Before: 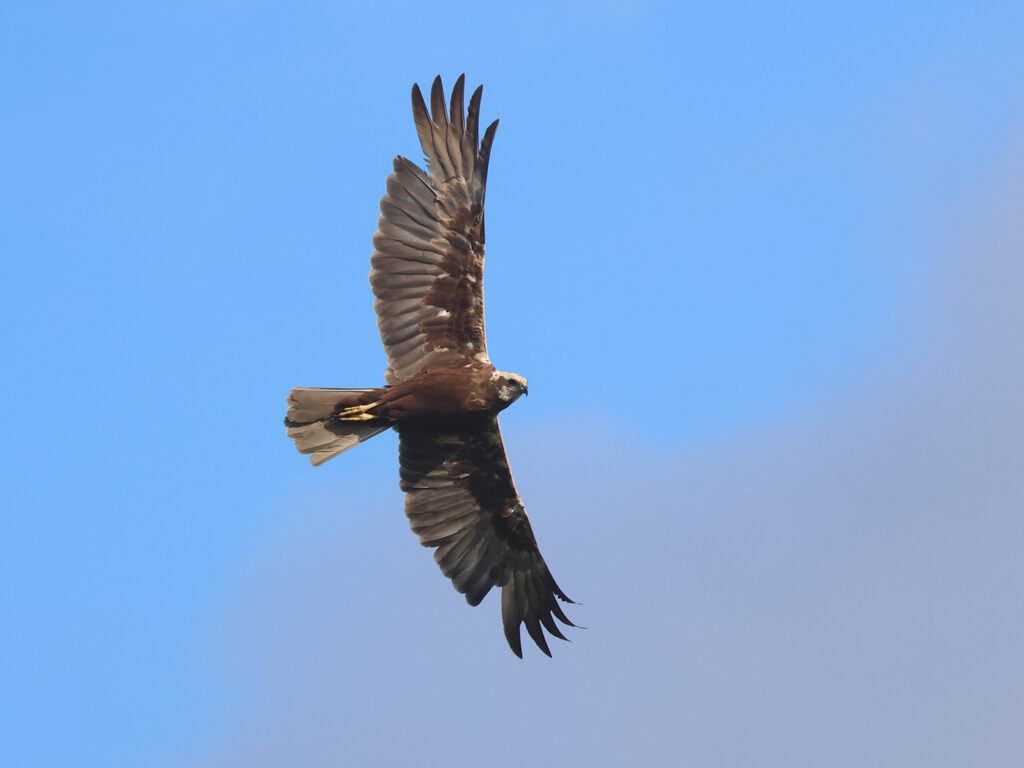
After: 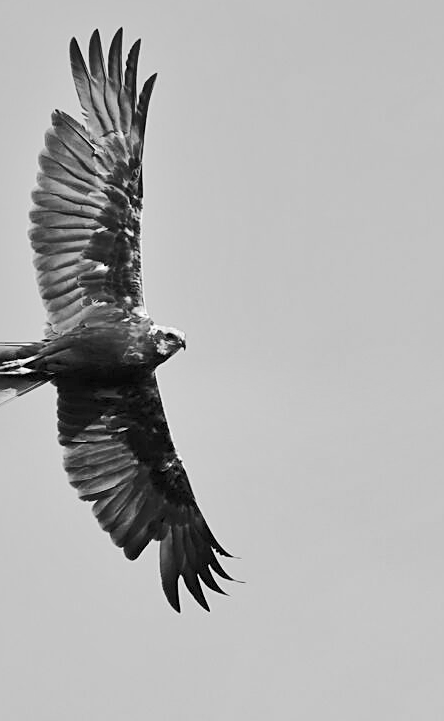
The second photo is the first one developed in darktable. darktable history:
sharpen: on, module defaults
bloom: size 9%, threshold 100%, strength 7%
exposure: black level correction 0.007, exposure 0.093 EV, compensate highlight preservation false
monochrome: size 1
crop: left 33.452%, top 6.025%, right 23.155%
local contrast: mode bilateral grid, contrast 25, coarseness 60, detail 151%, midtone range 0.2
color balance rgb: contrast -10%
rgb curve: curves: ch0 [(0, 0) (0.284, 0.292) (0.505, 0.644) (1, 1)]; ch1 [(0, 0) (0.284, 0.292) (0.505, 0.644) (1, 1)]; ch2 [(0, 0) (0.284, 0.292) (0.505, 0.644) (1, 1)], compensate middle gray true
